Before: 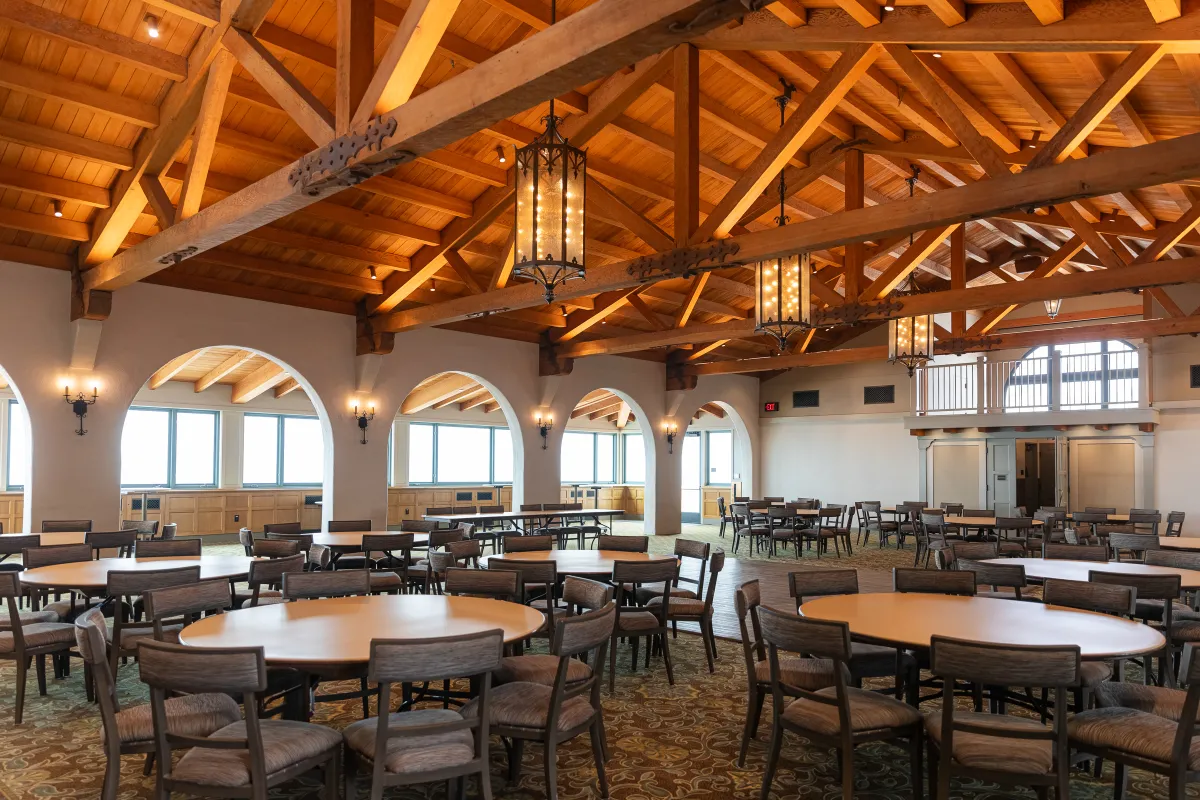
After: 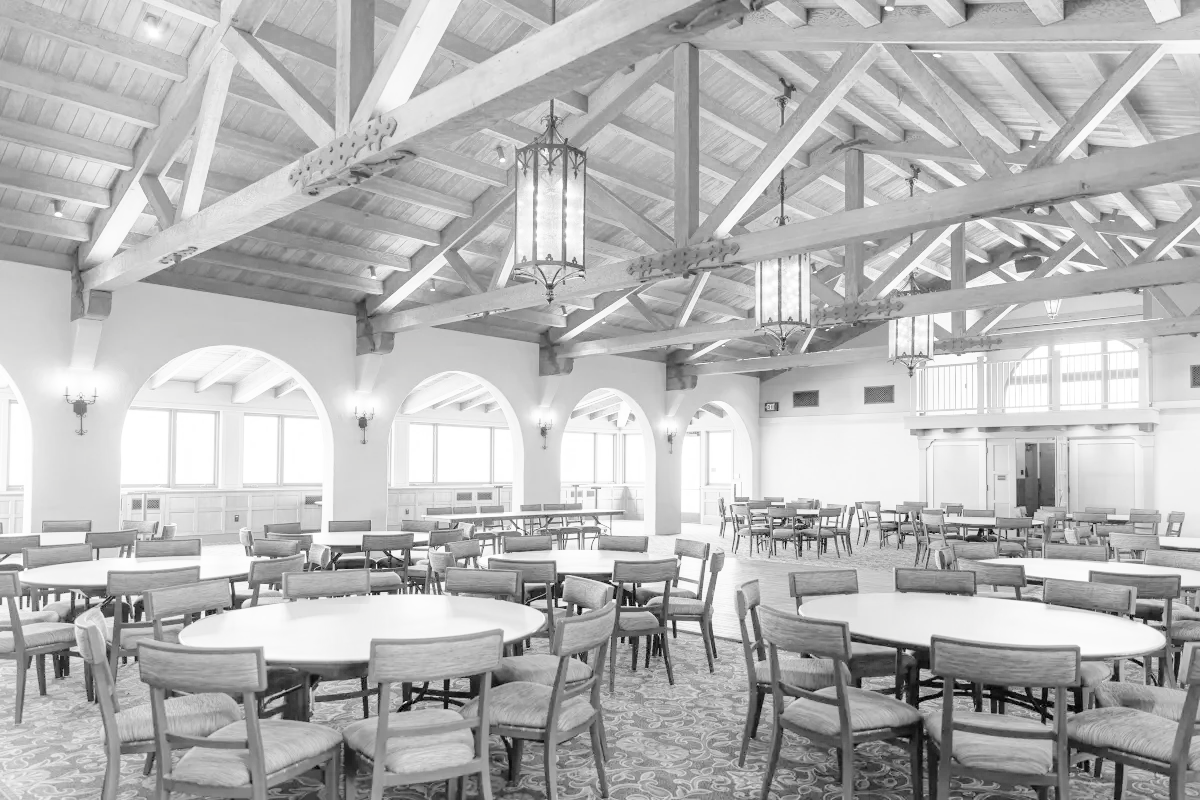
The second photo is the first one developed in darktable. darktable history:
tone curve: curves: ch0 [(0, 0) (0.003, 0.003) (0.011, 0.005) (0.025, 0.008) (0.044, 0.012) (0.069, 0.02) (0.1, 0.031) (0.136, 0.047) (0.177, 0.088) (0.224, 0.141) (0.277, 0.222) (0.335, 0.32) (0.399, 0.425) (0.468, 0.524) (0.543, 0.623) (0.623, 0.716) (0.709, 0.796) (0.801, 0.88) (0.898, 0.959) (1, 1)], preserve colors none
color look up table: target L [83.28, 62.2, 55.83, 73.95, 69.22, 42.92, 49.44, 59.81, 39.99, 47.94, 26.24, 200.19, 74.34, 95.62, 86.52, 67.25, 66.05, 56.71, 64.04, 44.96, 55.25, 36.15, 45.56, 37.4, 33.75, 14.09, 94.1, 87.32, 75.5, 68.43, 75.5, 72.38, 63.22, 68.83, 57.05, 64.04, 50.32, 41.85, 41.85, 29.31, 15.91, 80.91, 90.41, 68.83, 66.05, 54.67, 50.9, 54.96, 5.937], target a [0, 0, 0.001, 0, 0, 0.001, 0, 0, 0.001, 0.001, 0.001, 0, 0, -0.01, 0, 0, 0, 0.001, 0, 0.001 ×7, -0.006, 0 ×9, 0.001 ×5, 0, -0.003, 0, 0, 0.001, 0.001, -0.001, 0.001], target b [0.005, 0, -0.002, 0.003, 0.003, -0.004, -0.002, 0, -0.004, -0.002, -0.004, 0, 0.003, 0.082, 0.005, 0.003, 0.003, -0.002, 0.004, -0.003, -0.002, -0.004, -0.003, -0.004, -0.004, -0.003, 0.029, 0.005, 0.003 ×4, 0, 0.003, 0, 0.004, -0.003, -0.004, -0.004, -0.005, -0.003, 0.003, 0.029, 0.003, 0.003, -0.002, -0.003, -0.003, -0.001], num patches 49
